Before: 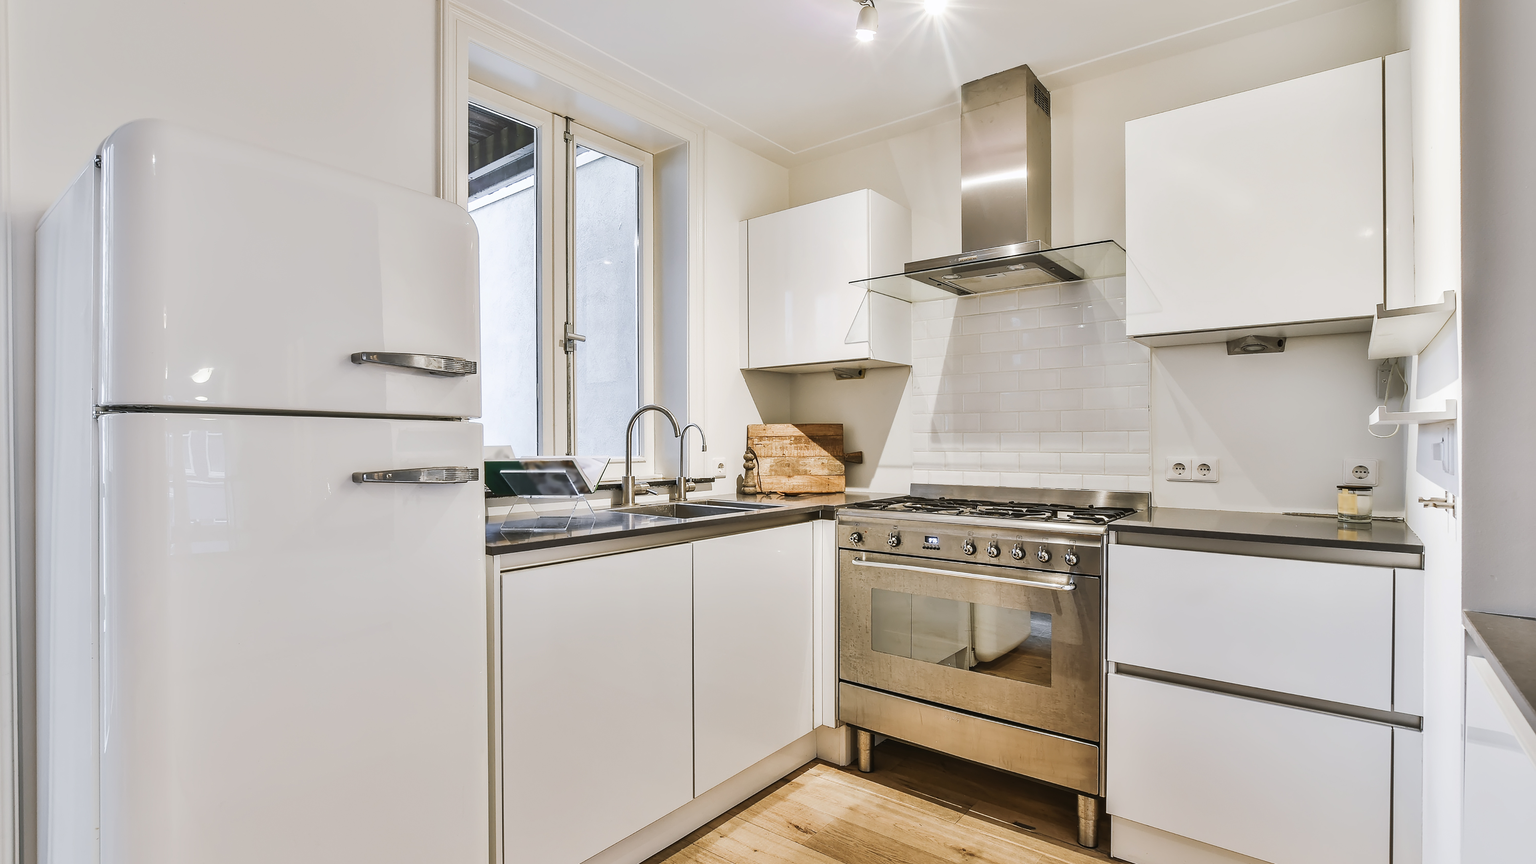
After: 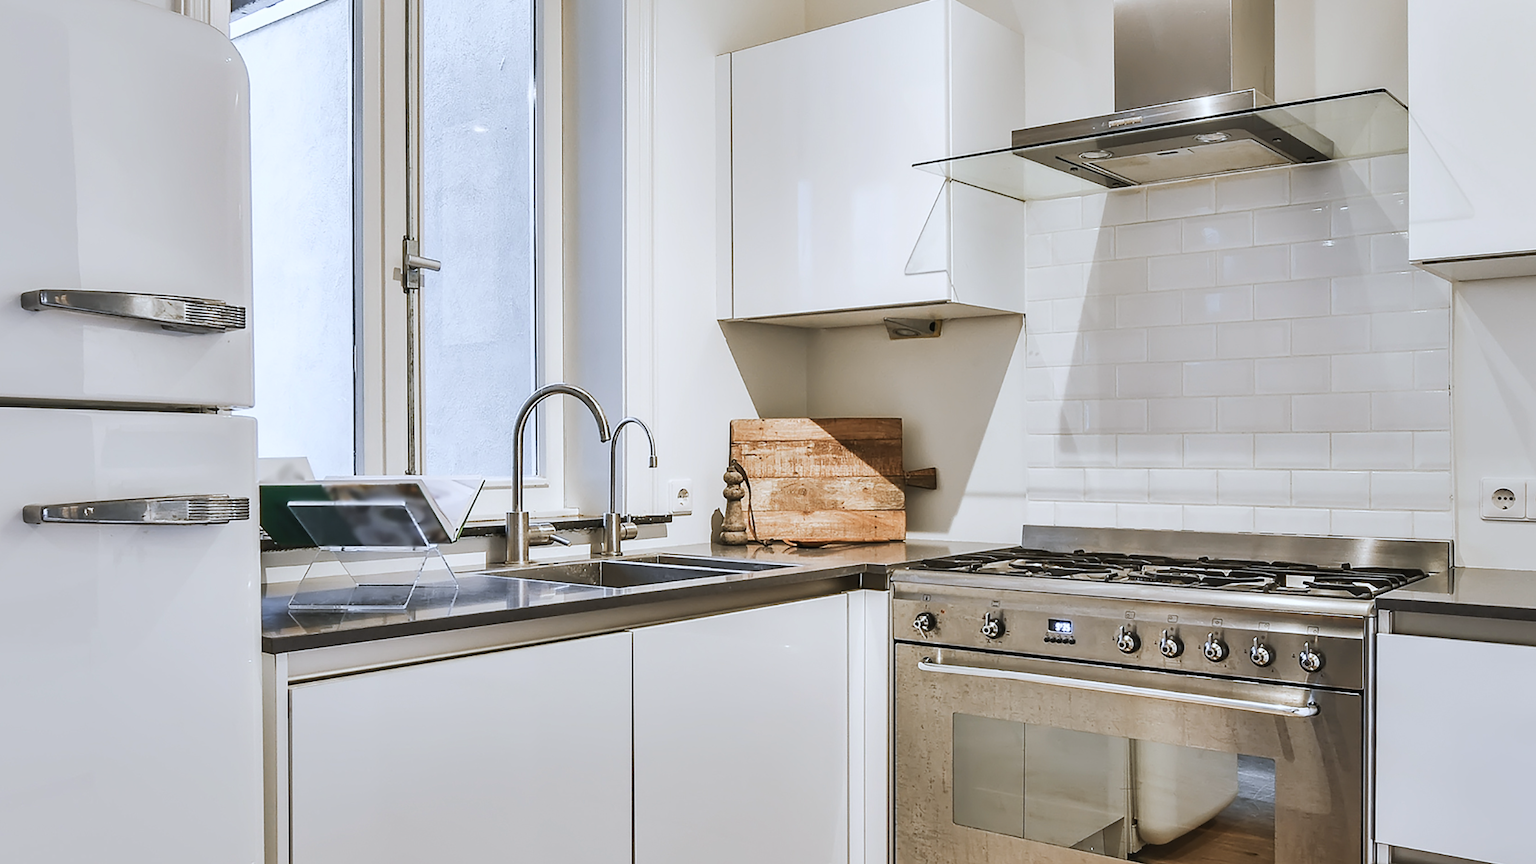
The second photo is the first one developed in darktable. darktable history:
crop and rotate: left 22.13%, top 22.054%, right 22.026%, bottom 22.102%
color zones: curves: ch1 [(0, 0.455) (0.063, 0.455) (0.286, 0.495) (0.429, 0.5) (0.571, 0.5) (0.714, 0.5) (0.857, 0.5) (1, 0.455)]; ch2 [(0, 0.532) (0.063, 0.521) (0.233, 0.447) (0.429, 0.489) (0.571, 0.5) (0.714, 0.5) (0.857, 0.5) (1, 0.532)]
white balance: red 0.967, blue 1.049
